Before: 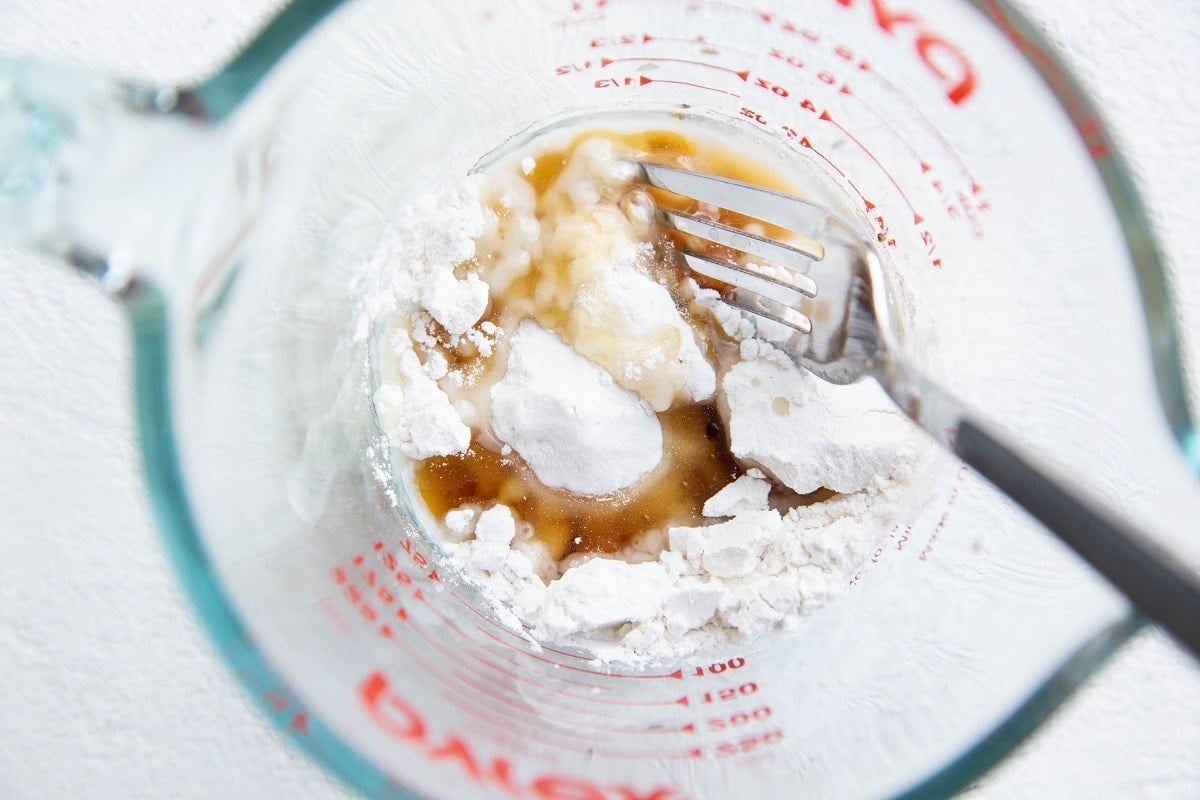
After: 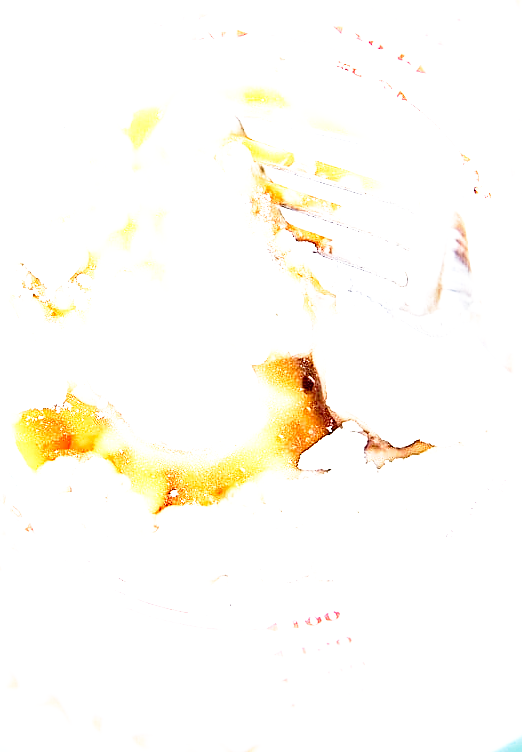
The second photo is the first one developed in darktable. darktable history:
exposure: exposure 2.048 EV, compensate highlight preservation false
crop: left 33.729%, top 5.945%, right 22.732%
sharpen: radius 2.55, amount 0.644
base curve: curves: ch0 [(0, 0) (0.012, 0.01) (0.073, 0.168) (0.31, 0.711) (0.645, 0.957) (1, 1)], preserve colors none
